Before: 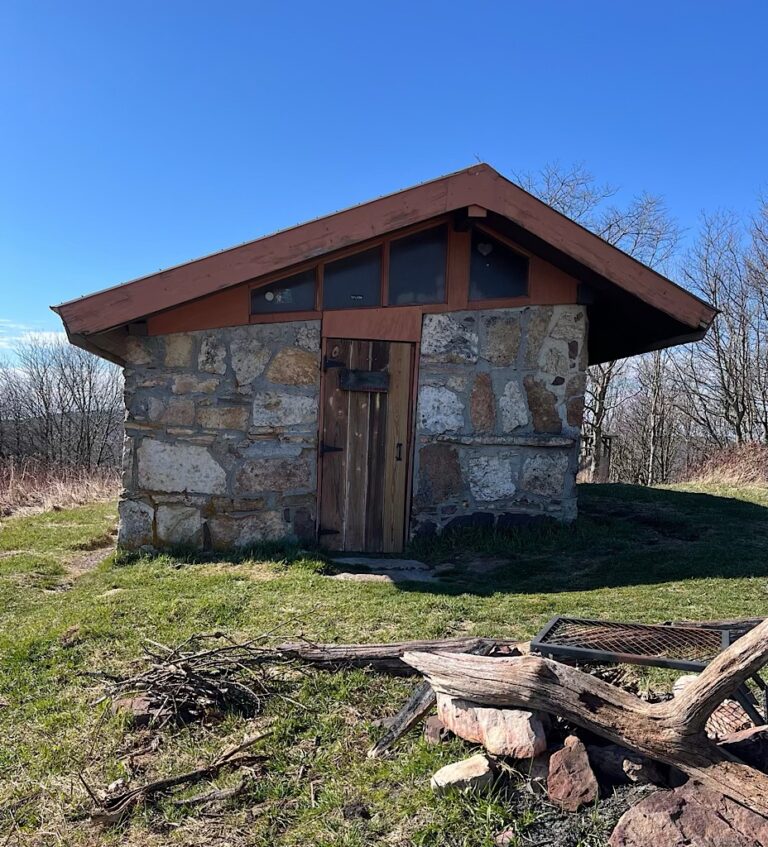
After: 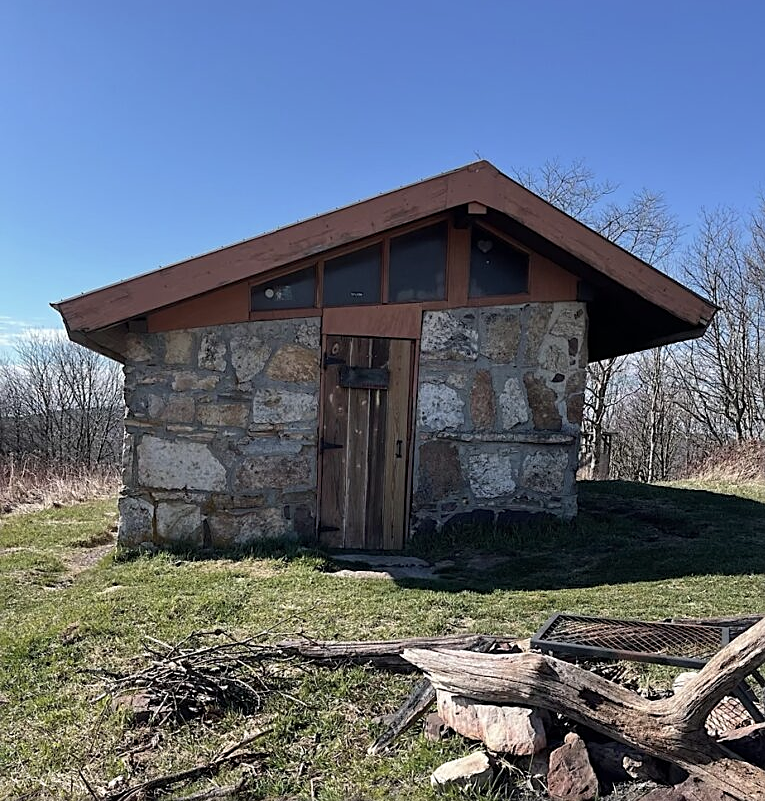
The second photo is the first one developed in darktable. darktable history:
sharpen: on, module defaults
crop: top 0.387%, right 0.265%, bottom 4.991%
color correction: highlights b* 0.033, saturation 0.774
